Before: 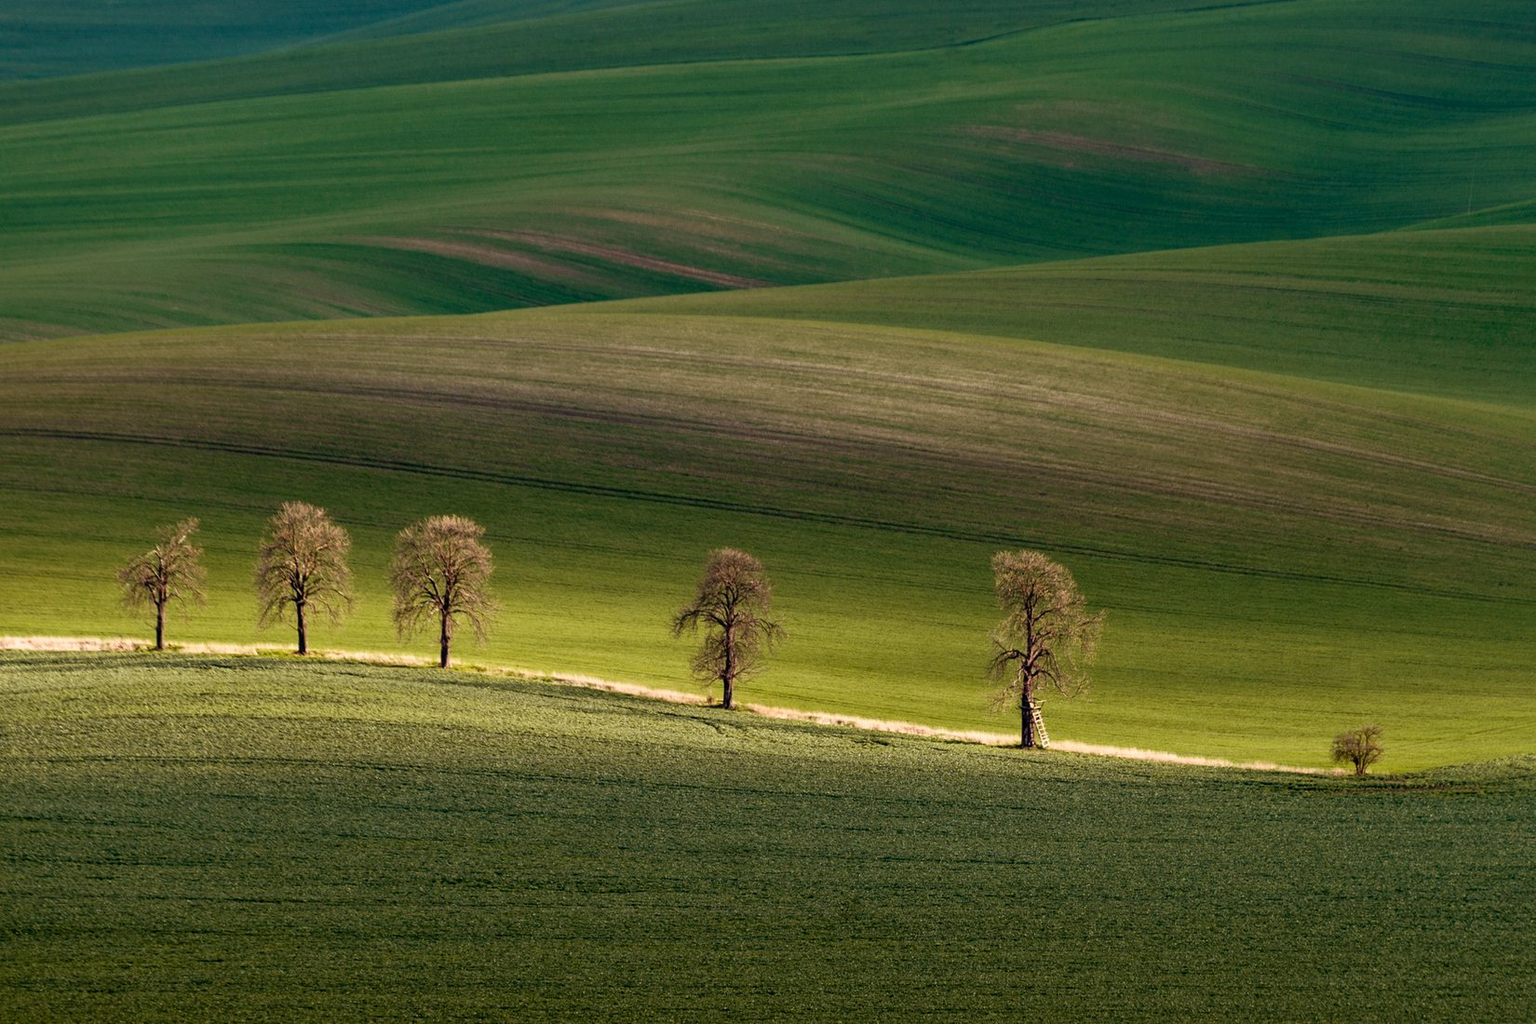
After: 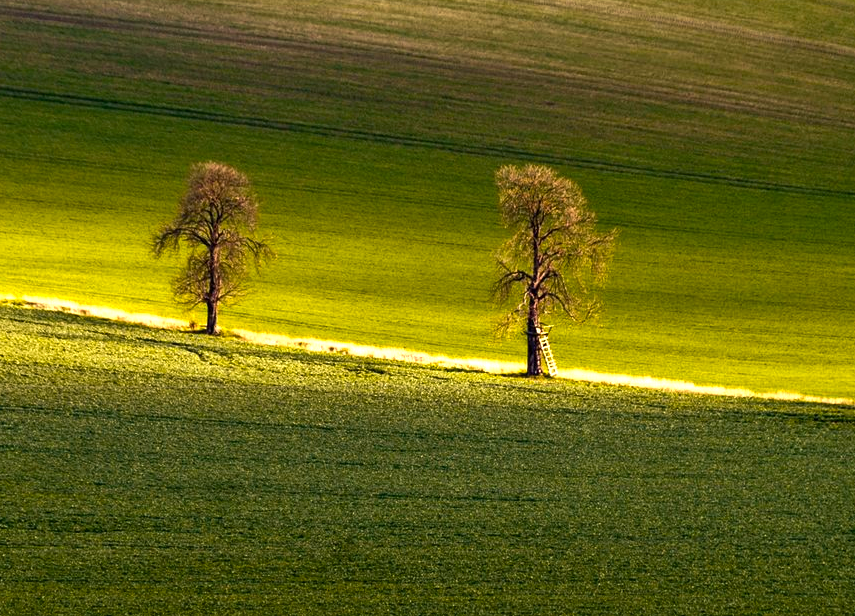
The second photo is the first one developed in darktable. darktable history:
crop: left 34.574%, top 38.859%, right 13.578%, bottom 5.112%
color balance rgb: power › hue 315.25°, highlights gain › chroma 3.043%, highlights gain › hue 77.86°, perceptual saturation grading › global saturation 29.856%, perceptual brilliance grading › global brilliance -4.675%, perceptual brilliance grading › highlights 24.324%, perceptual brilliance grading › mid-tones 7.014%, perceptual brilliance grading › shadows -4.969%
base curve: preserve colors none
tone equalizer: -8 EV 0.258 EV, -7 EV 0.388 EV, -6 EV 0.415 EV, -5 EV 0.274 EV, -3 EV -0.253 EV, -2 EV -0.423 EV, -1 EV -0.41 EV, +0 EV -0.224 EV
exposure: exposure 0.559 EV, compensate exposure bias true, compensate highlight preservation false
